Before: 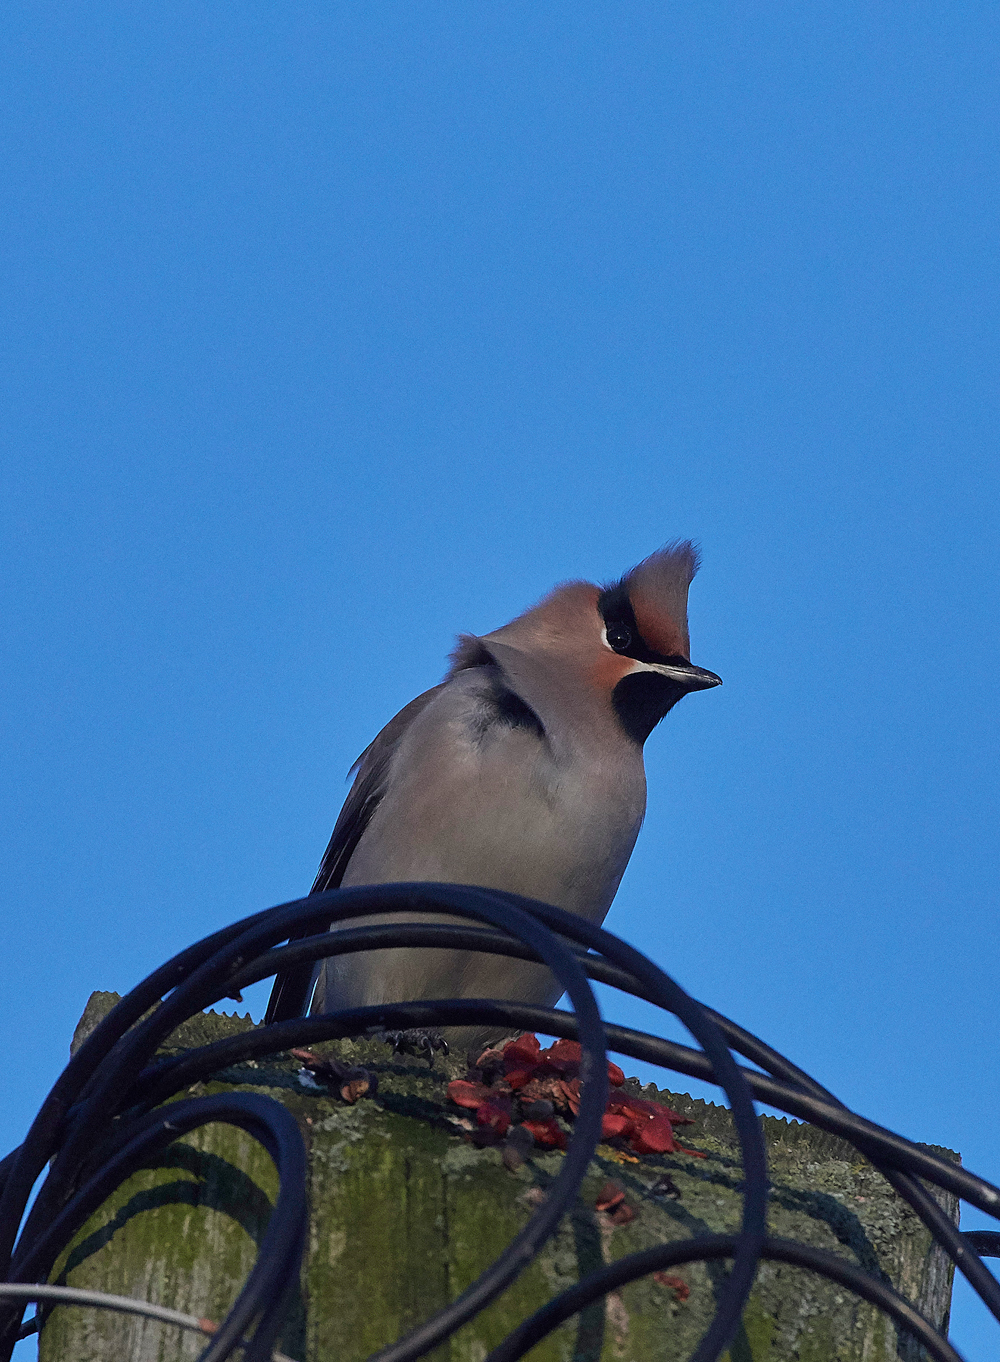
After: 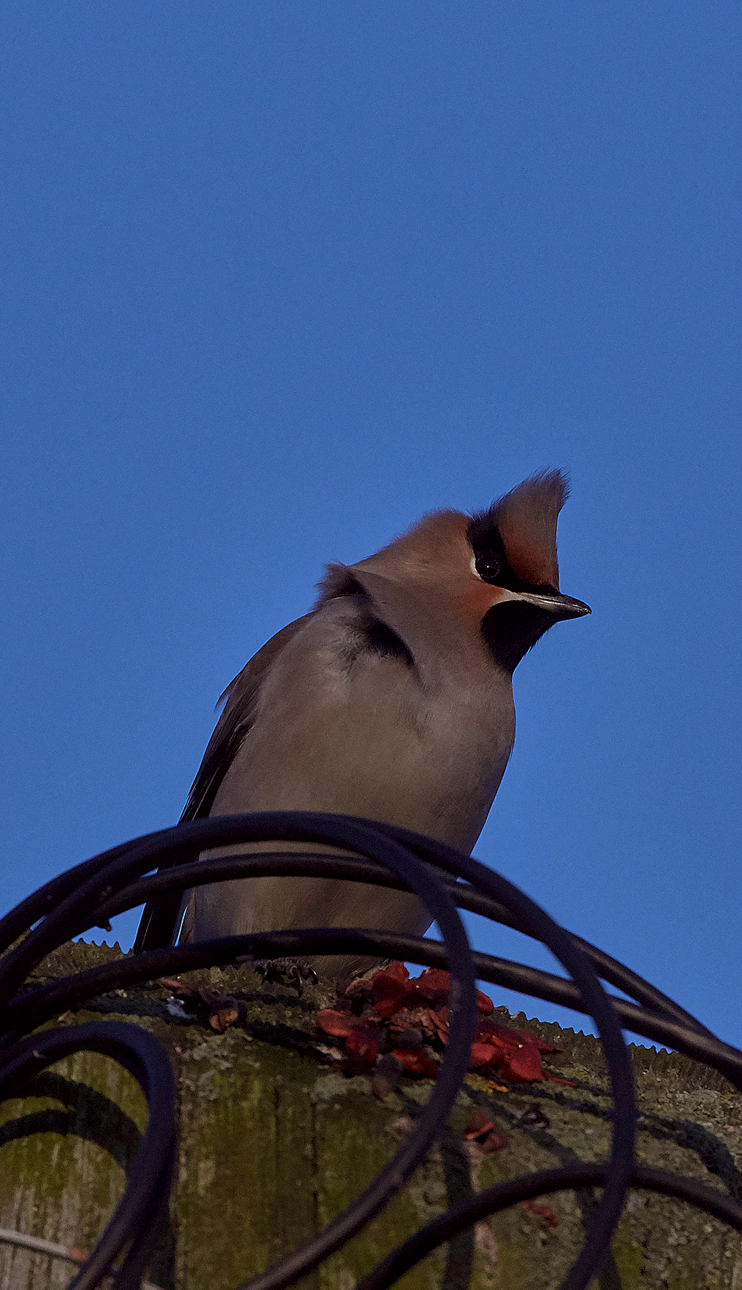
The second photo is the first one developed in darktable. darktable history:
crop and rotate: left 13.15%, top 5.251%, right 12.609%
base curve: curves: ch0 [(0, 0) (0.595, 0.418) (1, 1)], preserve colors none
rgb levels: mode RGB, independent channels, levels [[0, 0.5, 1], [0, 0.521, 1], [0, 0.536, 1]]
local contrast: highlights 100%, shadows 100%, detail 120%, midtone range 0.2
